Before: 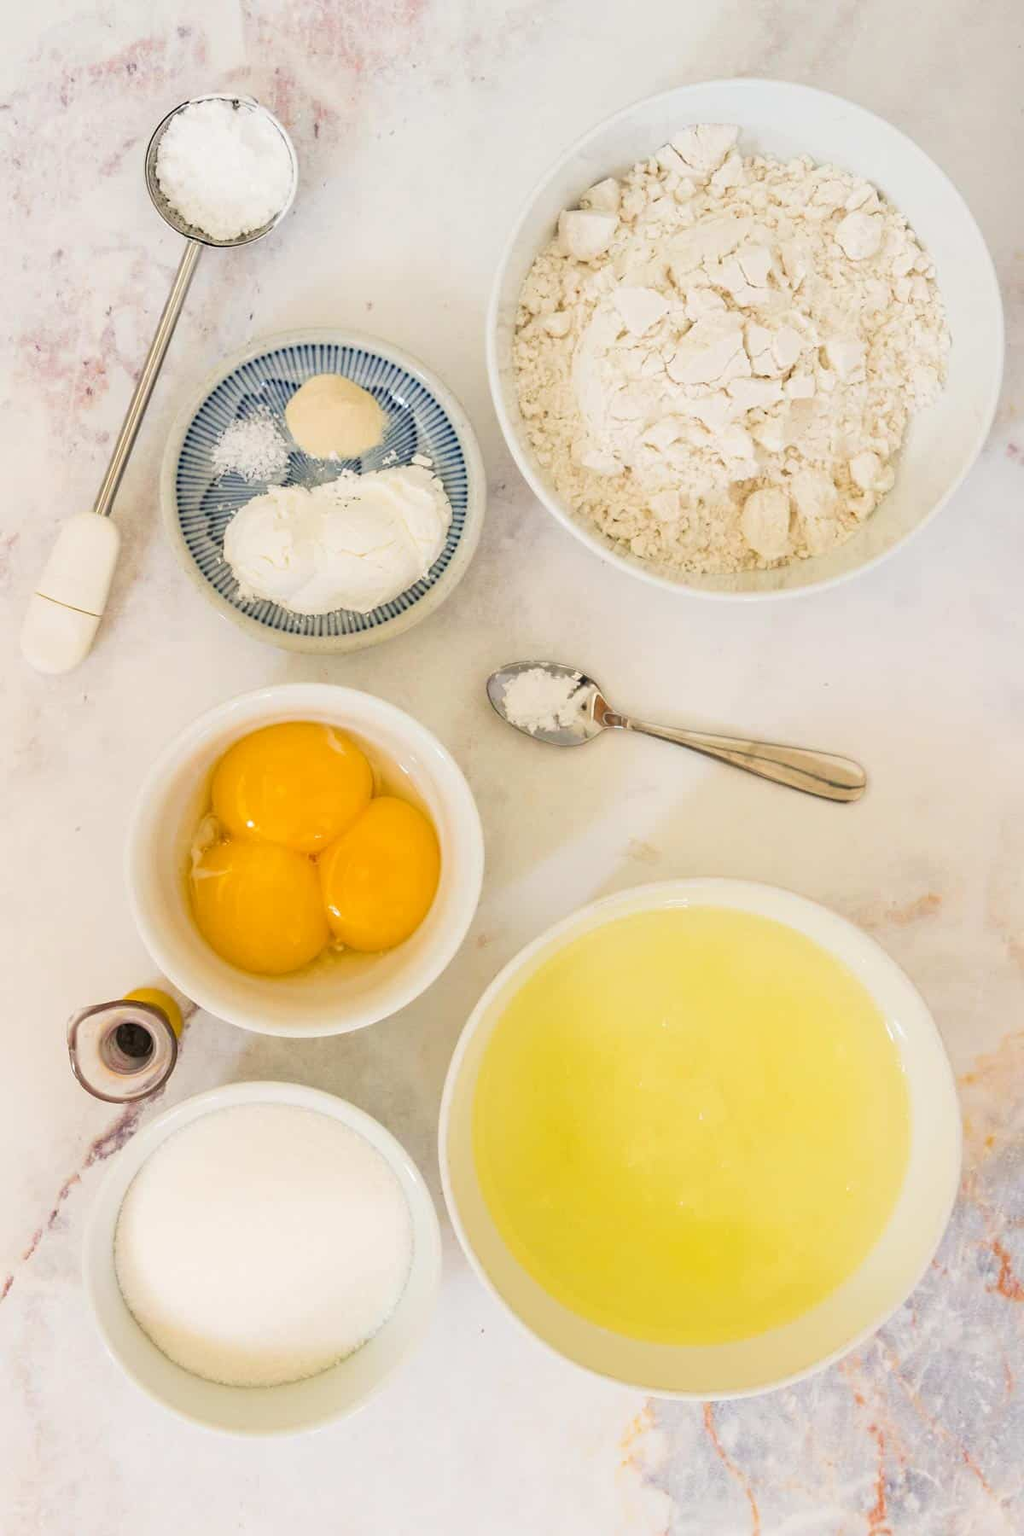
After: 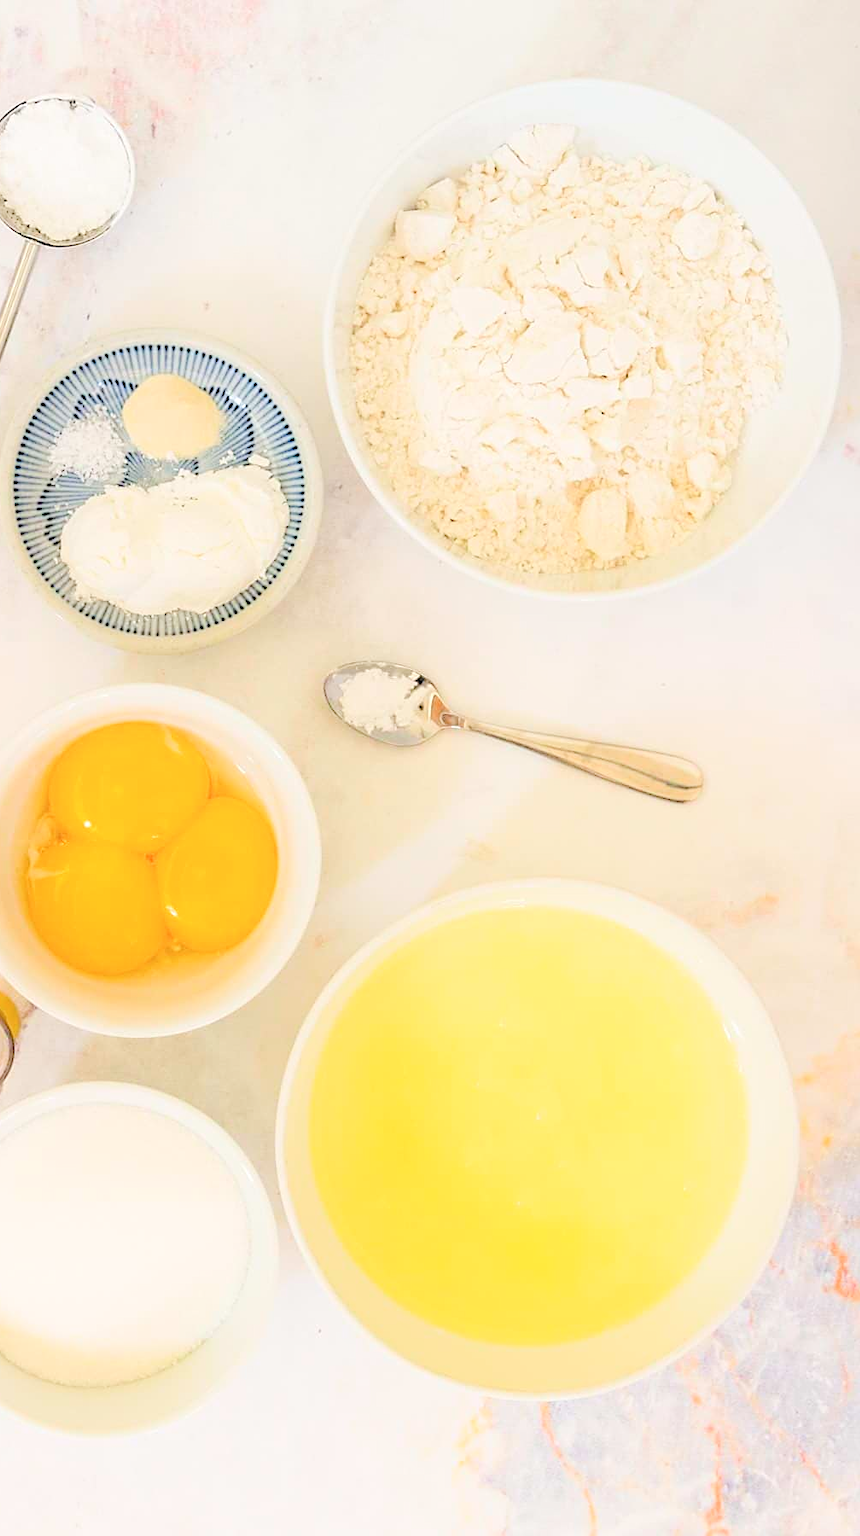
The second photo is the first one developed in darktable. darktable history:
crop: left 15.986%
shadows and highlights: shadows -69.89, highlights 35.12, soften with gaussian
sharpen: on, module defaults
levels: levels [0.093, 0.434, 0.988]
